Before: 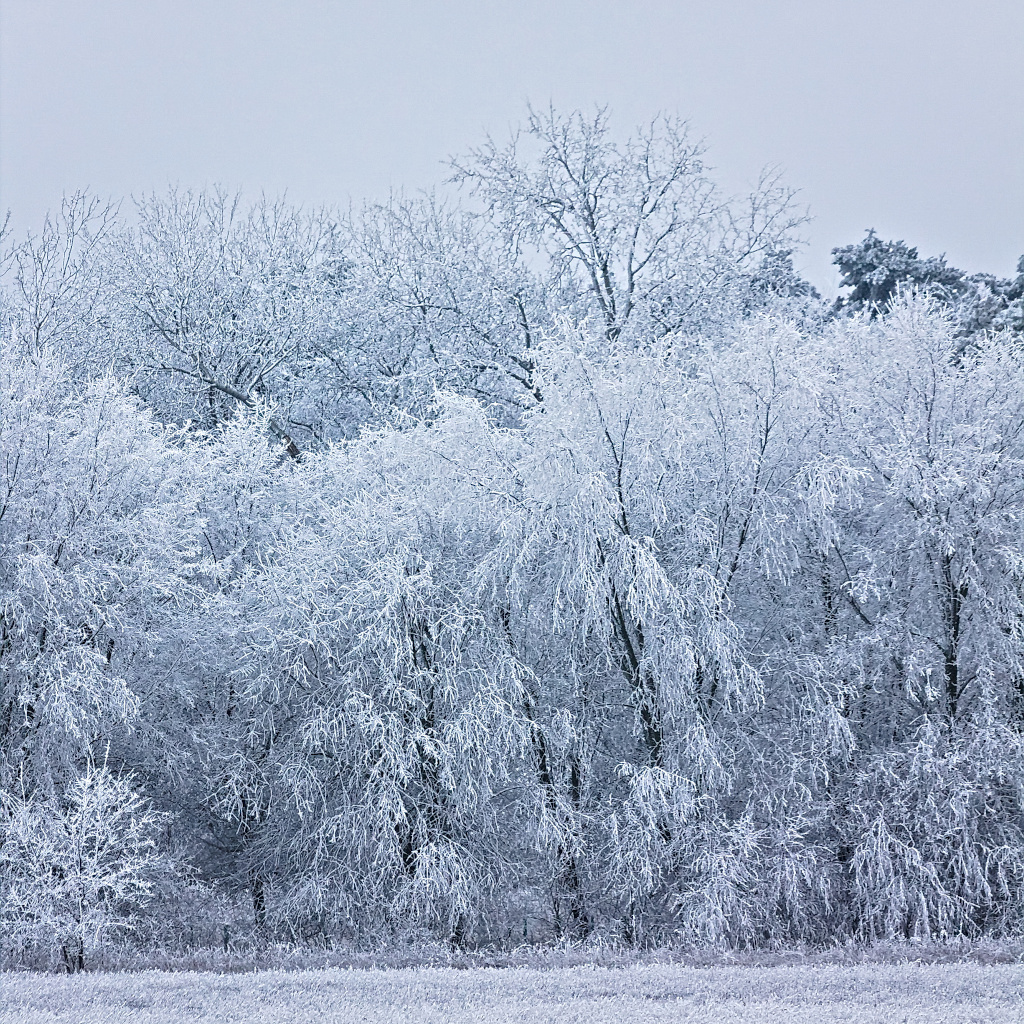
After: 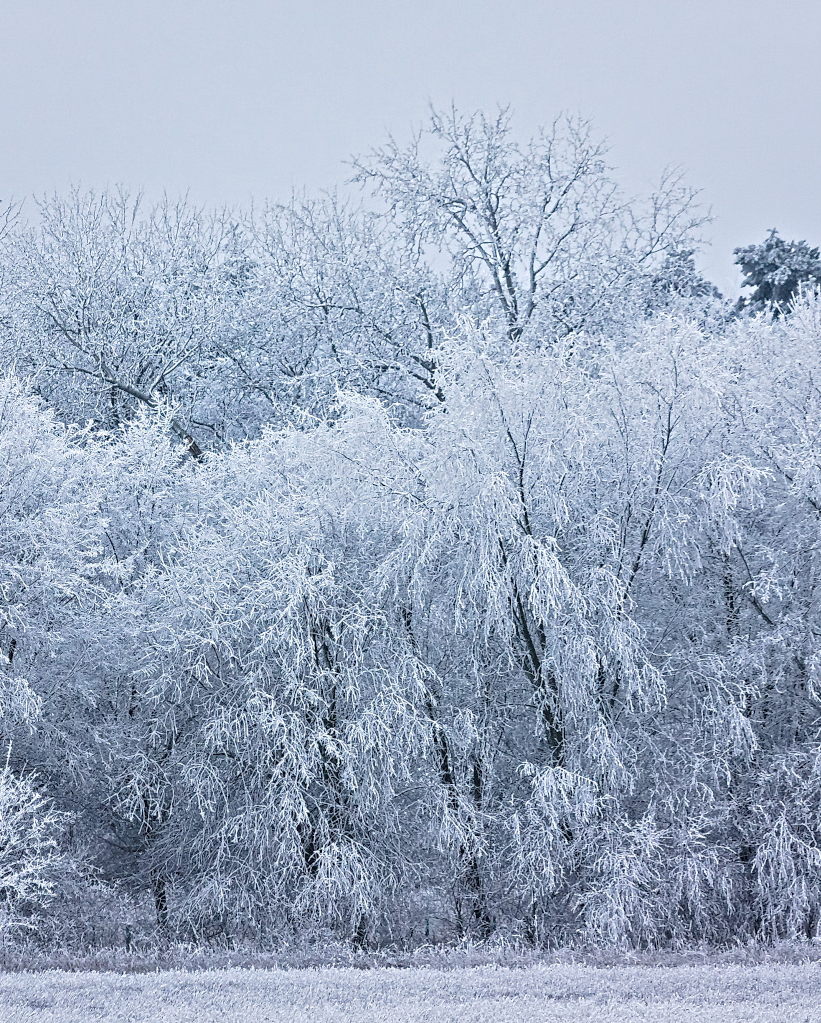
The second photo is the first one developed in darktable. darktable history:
crop and rotate: left 9.579%, right 10.2%
